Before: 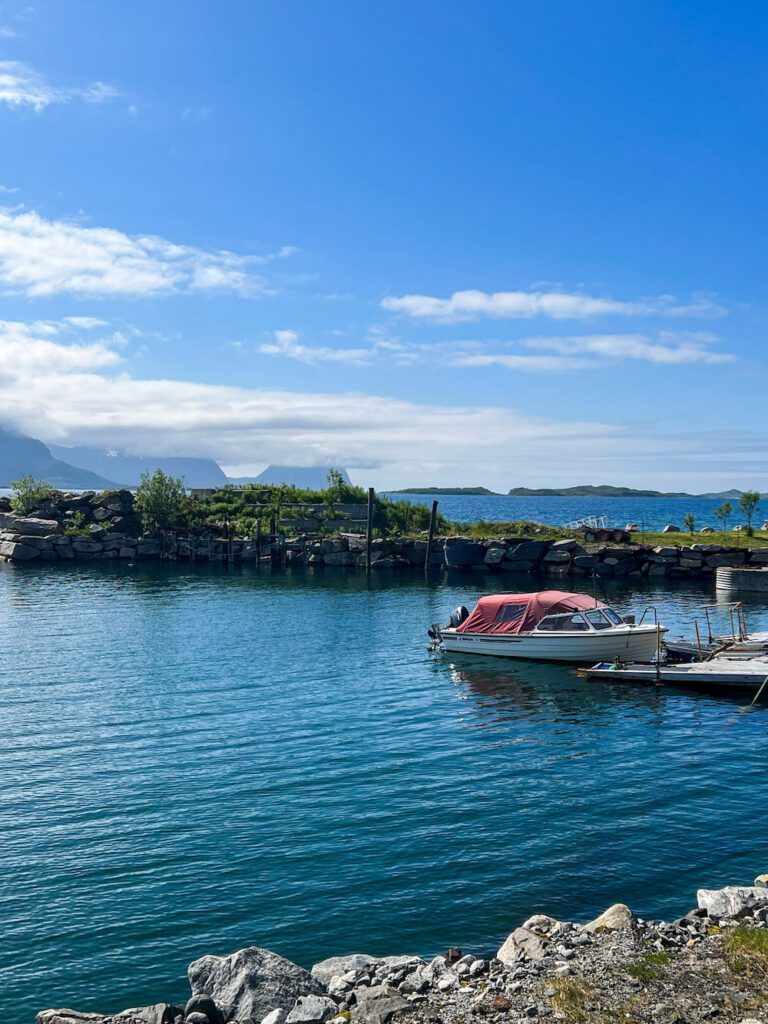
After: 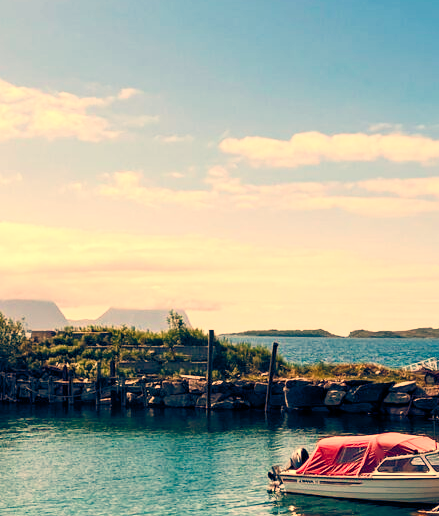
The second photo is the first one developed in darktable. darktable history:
crop: left 20.932%, top 15.471%, right 21.848%, bottom 34.081%
contrast brightness saturation: contrast 0.2, brightness 0.16, saturation 0.22
color balance rgb: highlights gain › chroma 2.94%, highlights gain › hue 60.57°, global offset › chroma 0.25%, global offset › hue 256.52°, perceptual saturation grading › global saturation 20%, perceptual saturation grading › highlights -50%, perceptual saturation grading › shadows 30%, contrast 15%
white balance: red 1.467, blue 0.684
